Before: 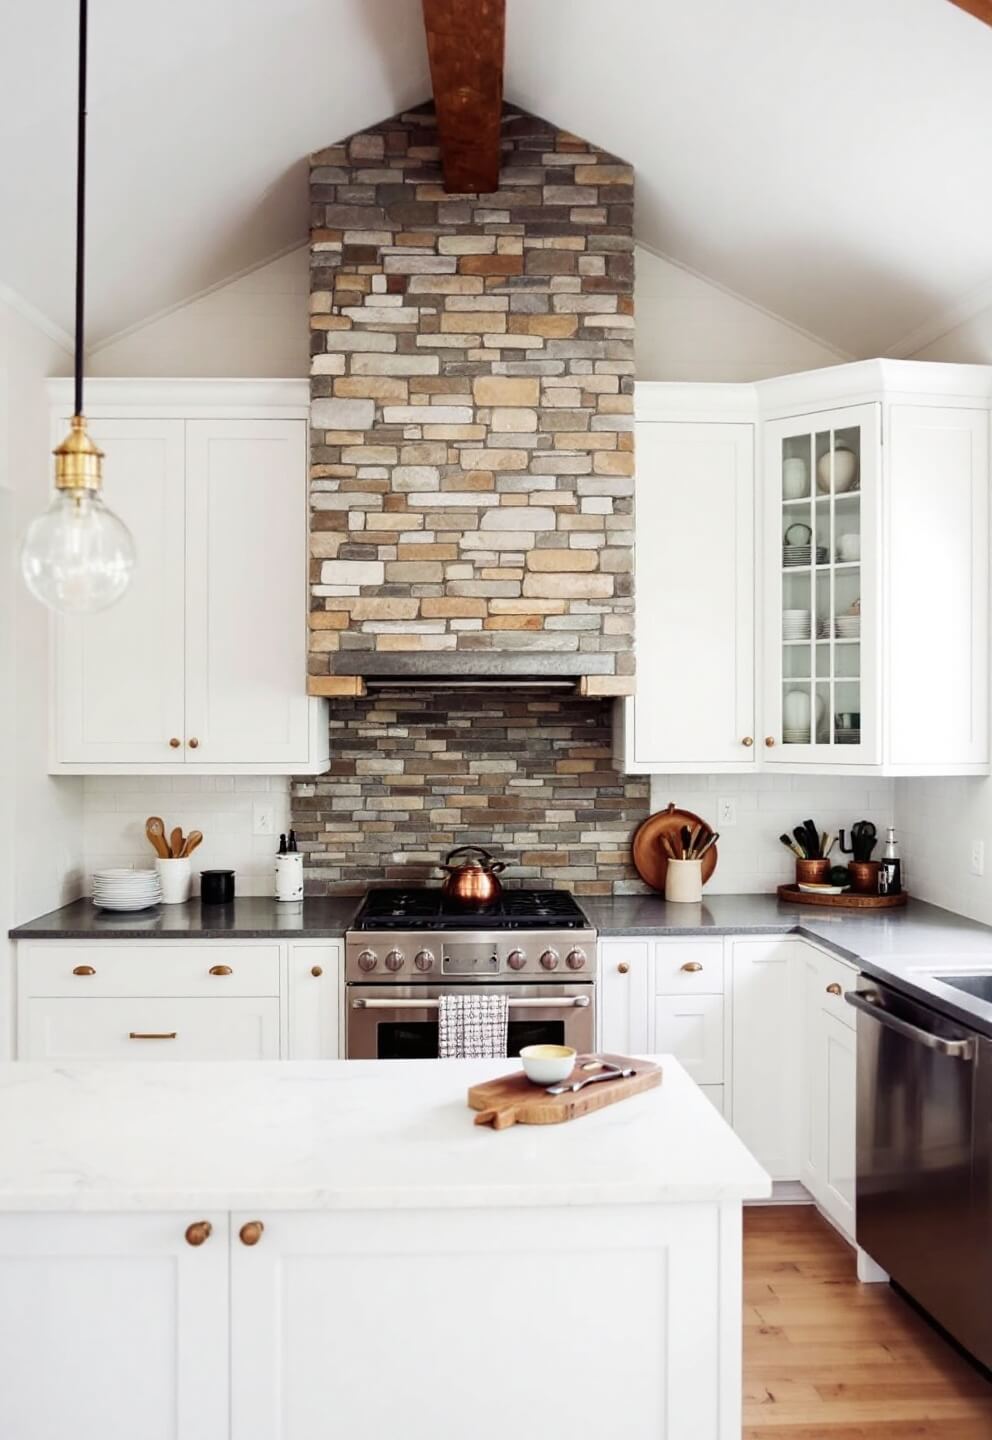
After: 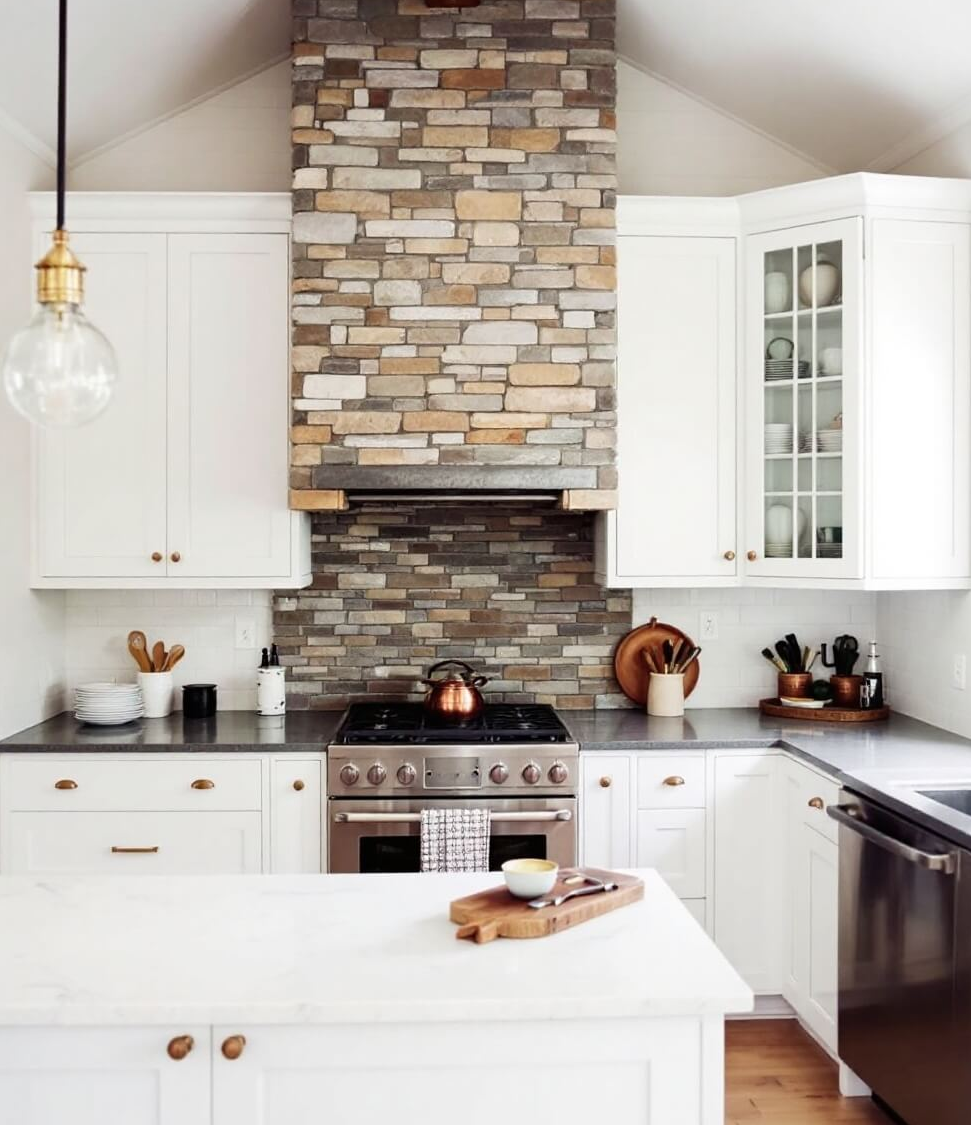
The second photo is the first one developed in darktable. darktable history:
crop and rotate: left 1.844%, top 12.974%, right 0.226%, bottom 8.868%
